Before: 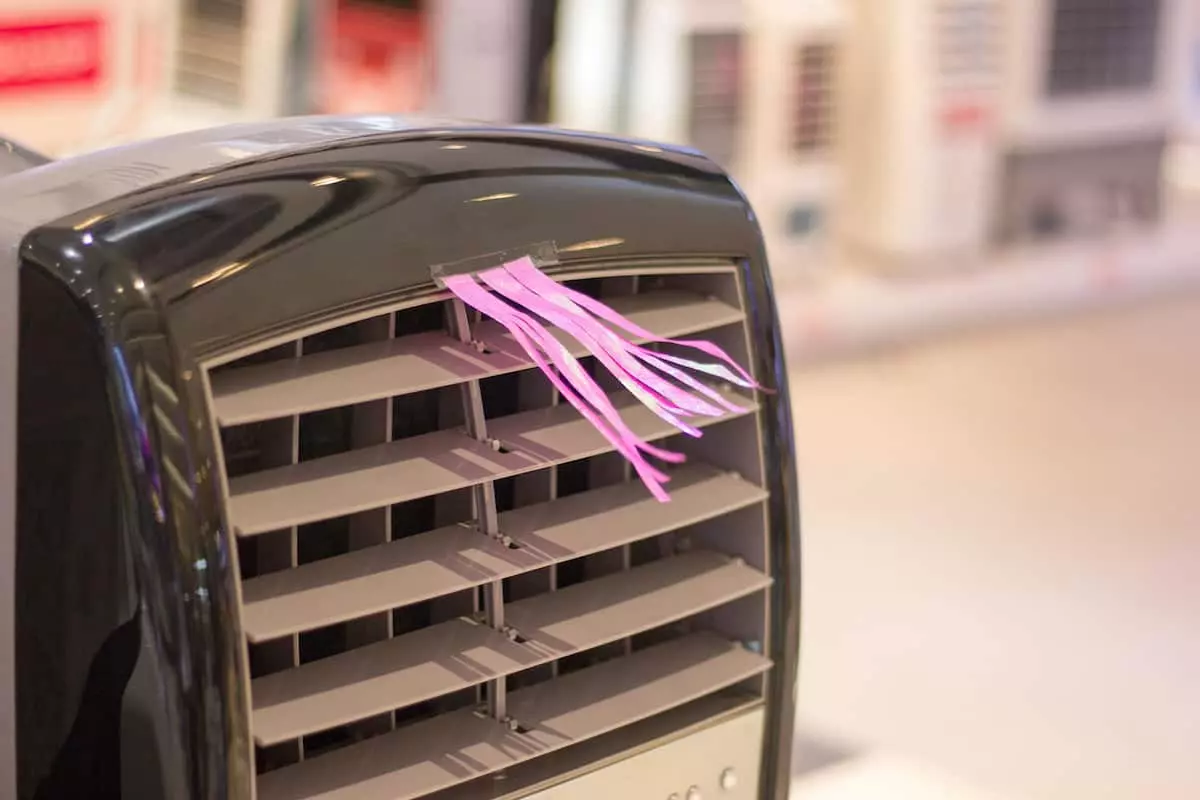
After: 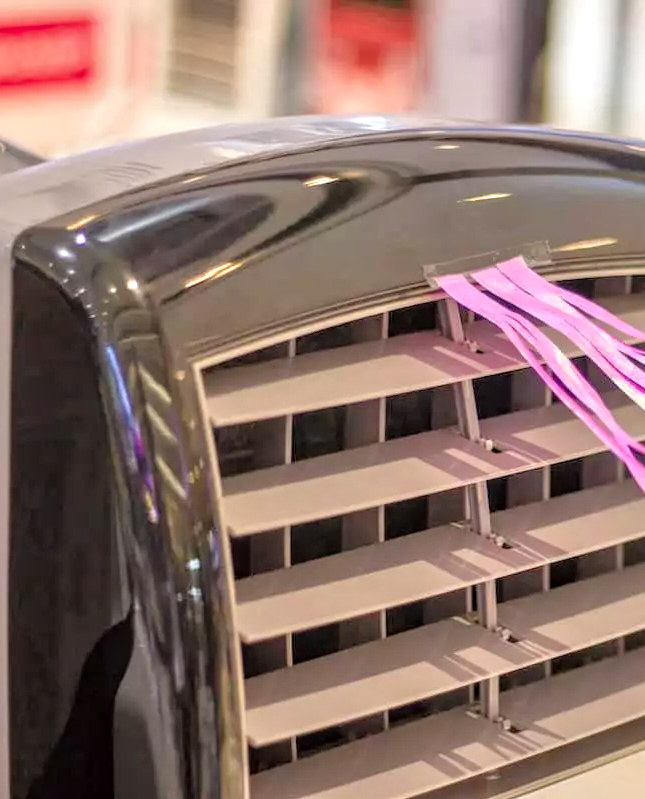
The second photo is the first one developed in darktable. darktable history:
local contrast: on, module defaults
tone equalizer: -7 EV 0.15 EV, -6 EV 0.6 EV, -5 EV 1.15 EV, -4 EV 1.33 EV, -3 EV 1.15 EV, -2 EV 0.6 EV, -1 EV 0.15 EV, mask exposure compensation -0.5 EV
crop: left 0.587%, right 45.588%, bottom 0.086%
exposure: compensate highlight preservation false
